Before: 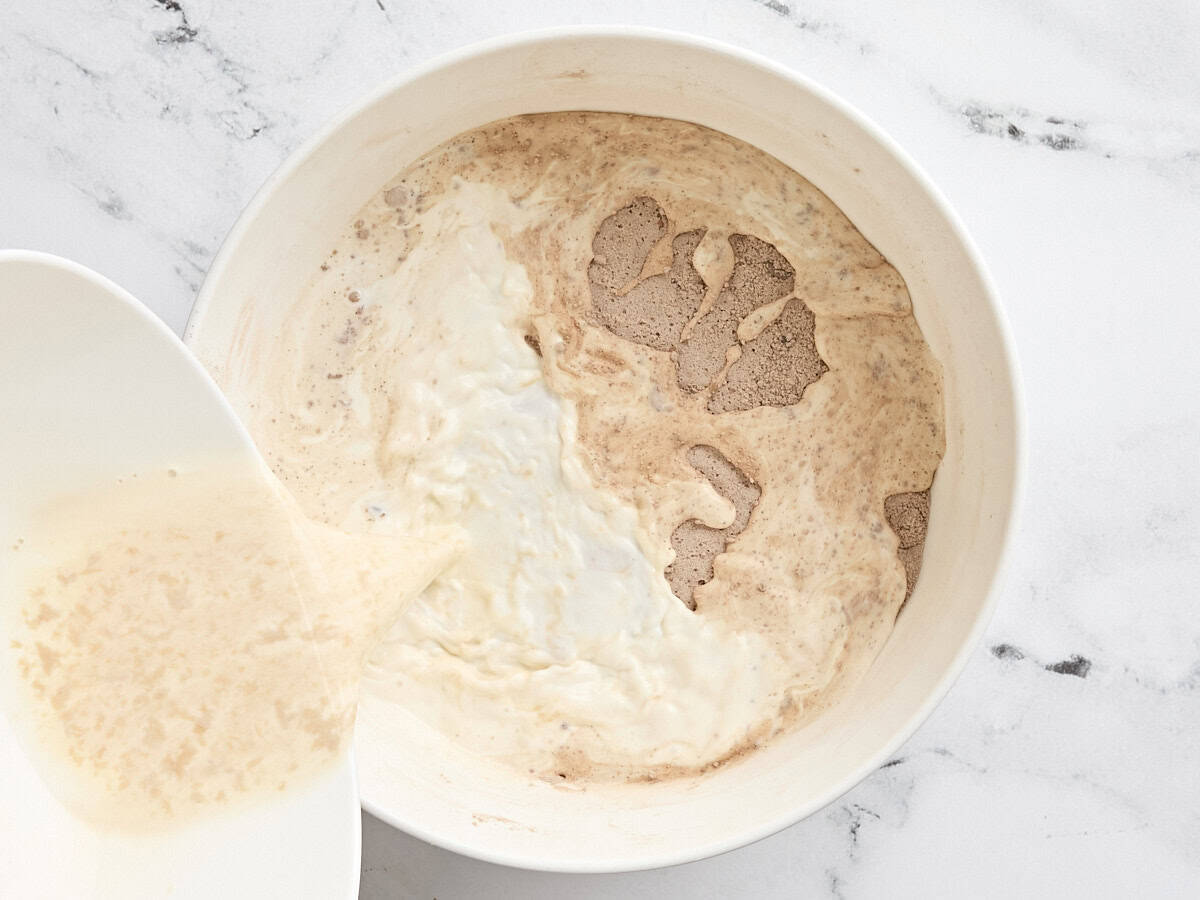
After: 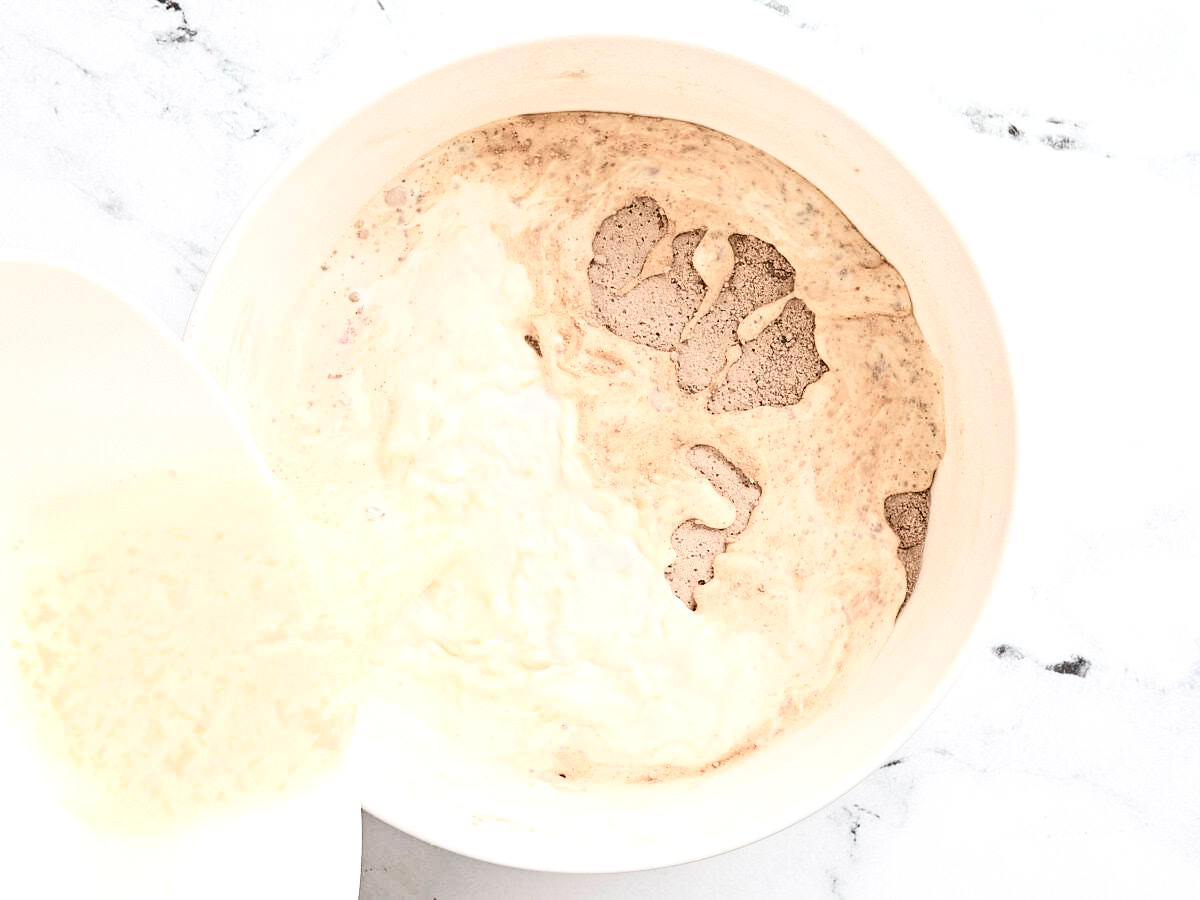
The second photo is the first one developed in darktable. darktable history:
contrast brightness saturation: contrast 0.277
shadows and highlights: shadows -12.59, white point adjustment 3.88, highlights 26.52
